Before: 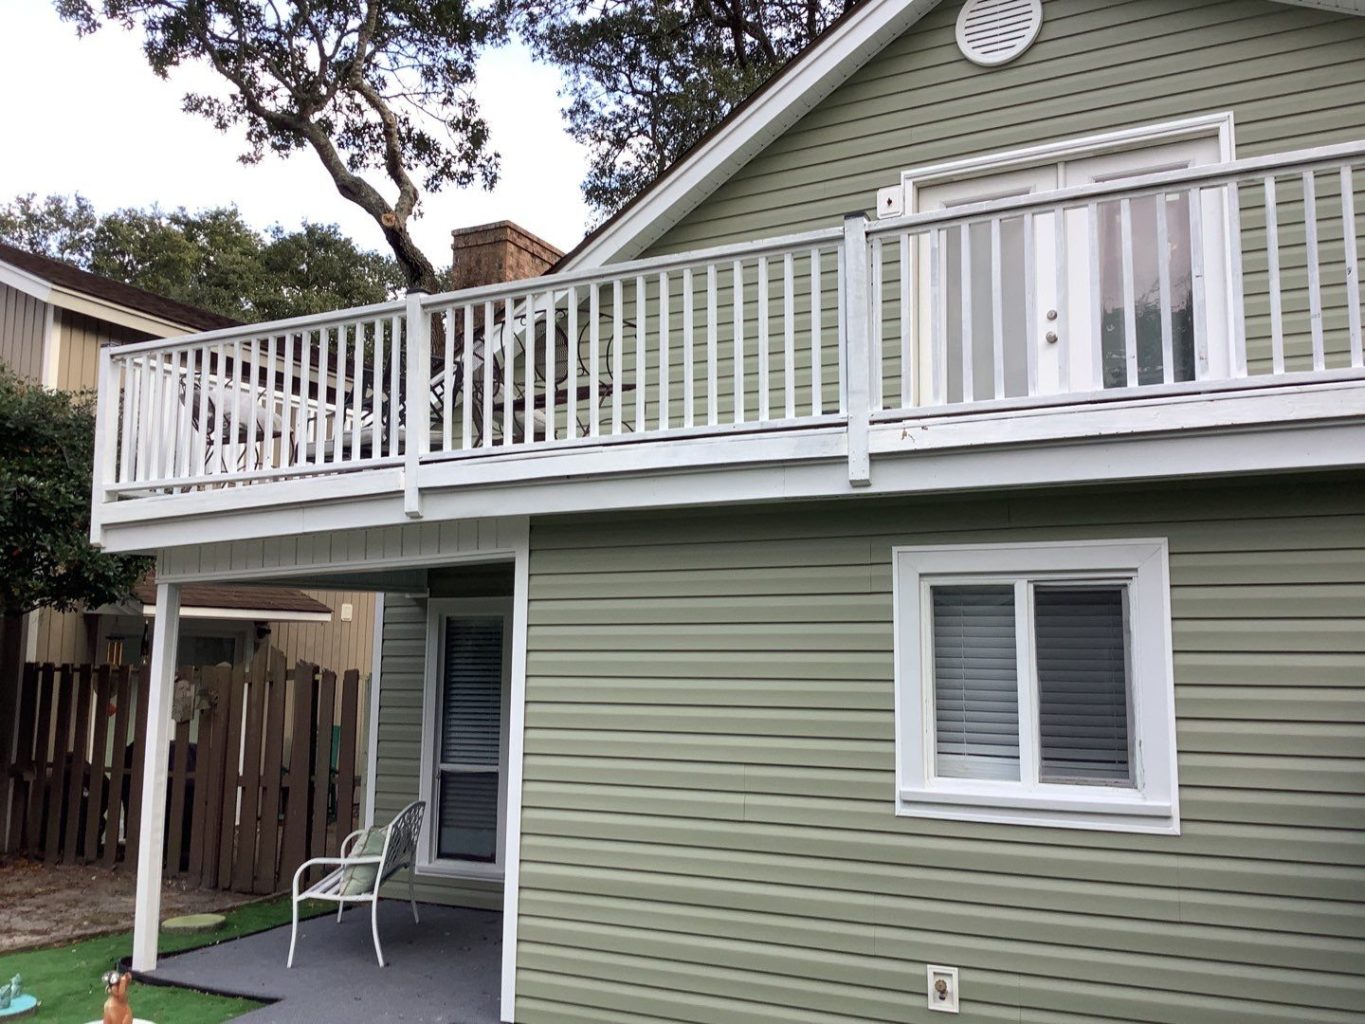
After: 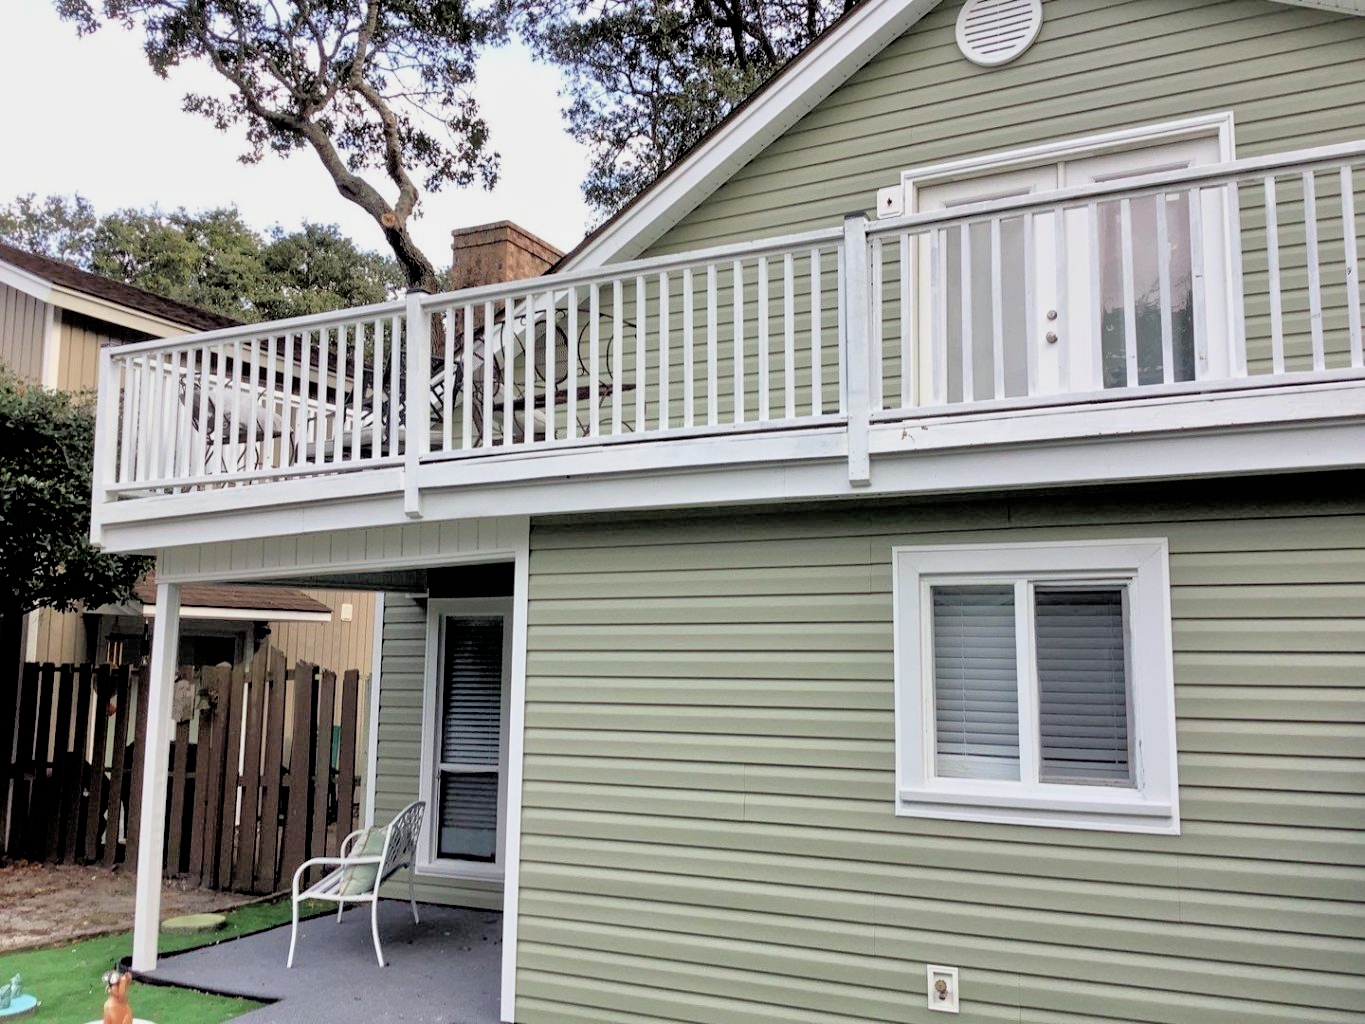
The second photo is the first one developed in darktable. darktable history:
tone equalizer: -7 EV 0.15 EV, -6 EV 0.6 EV, -5 EV 1.15 EV, -4 EV 1.33 EV, -3 EV 1.15 EV, -2 EV 0.6 EV, -1 EV 0.15 EV, mask exposure compensation -0.5 EV
filmic rgb: black relative exposure -3.92 EV, white relative exposure 3.14 EV, hardness 2.87
